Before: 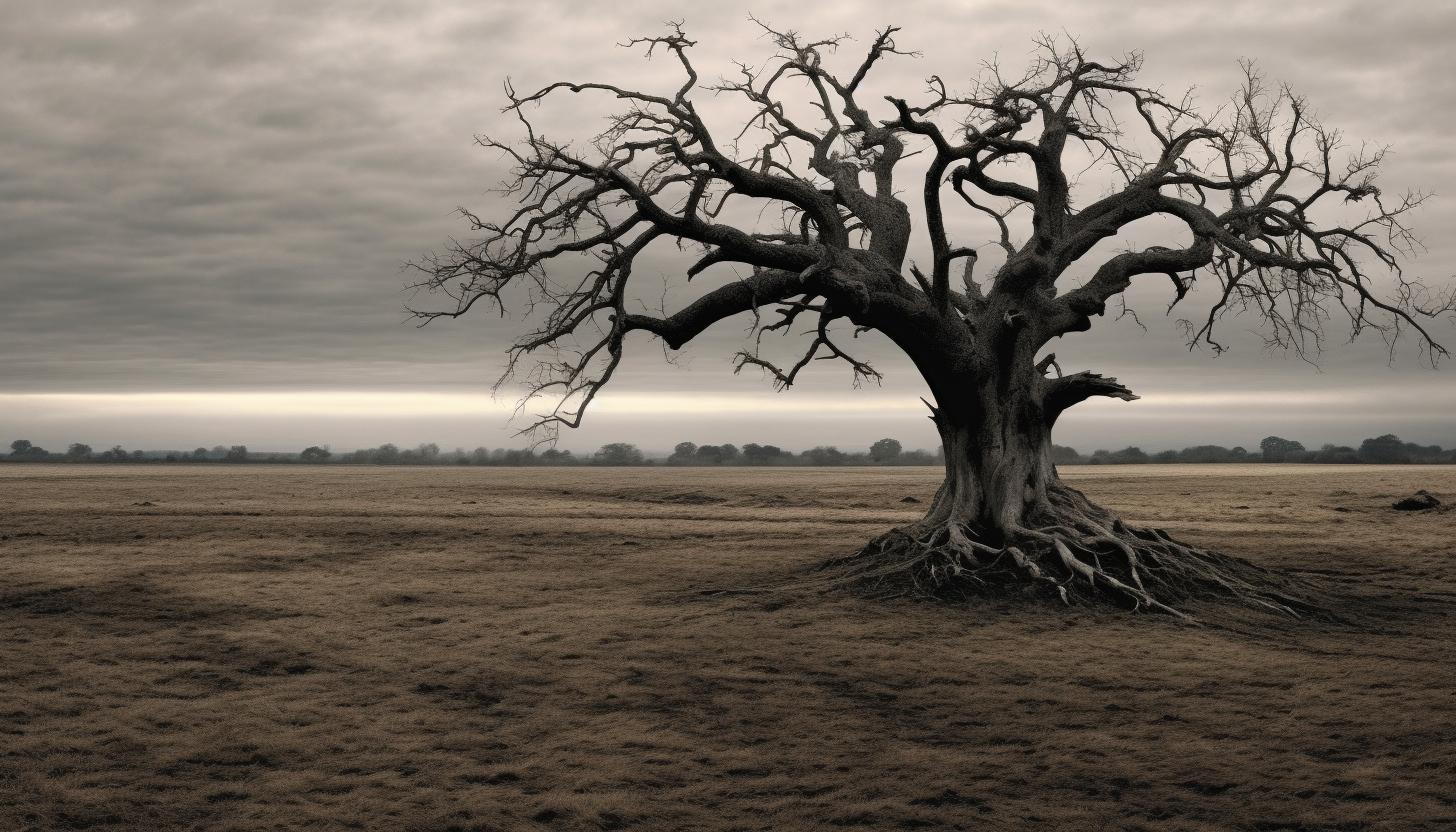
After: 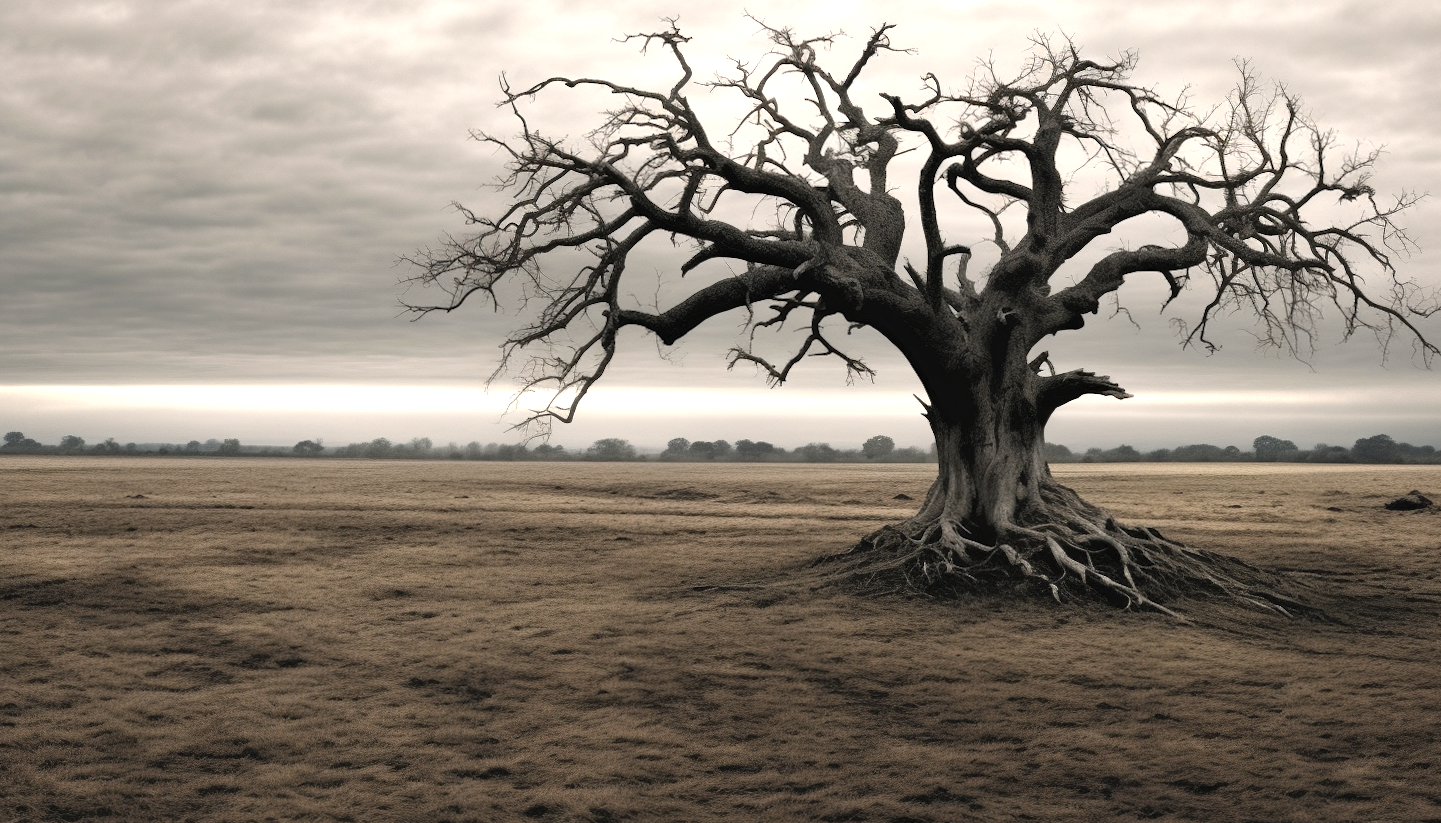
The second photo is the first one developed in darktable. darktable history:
crop and rotate: angle -0.338°
exposure: black level correction 0, exposure 0.69 EV, compensate highlight preservation false
